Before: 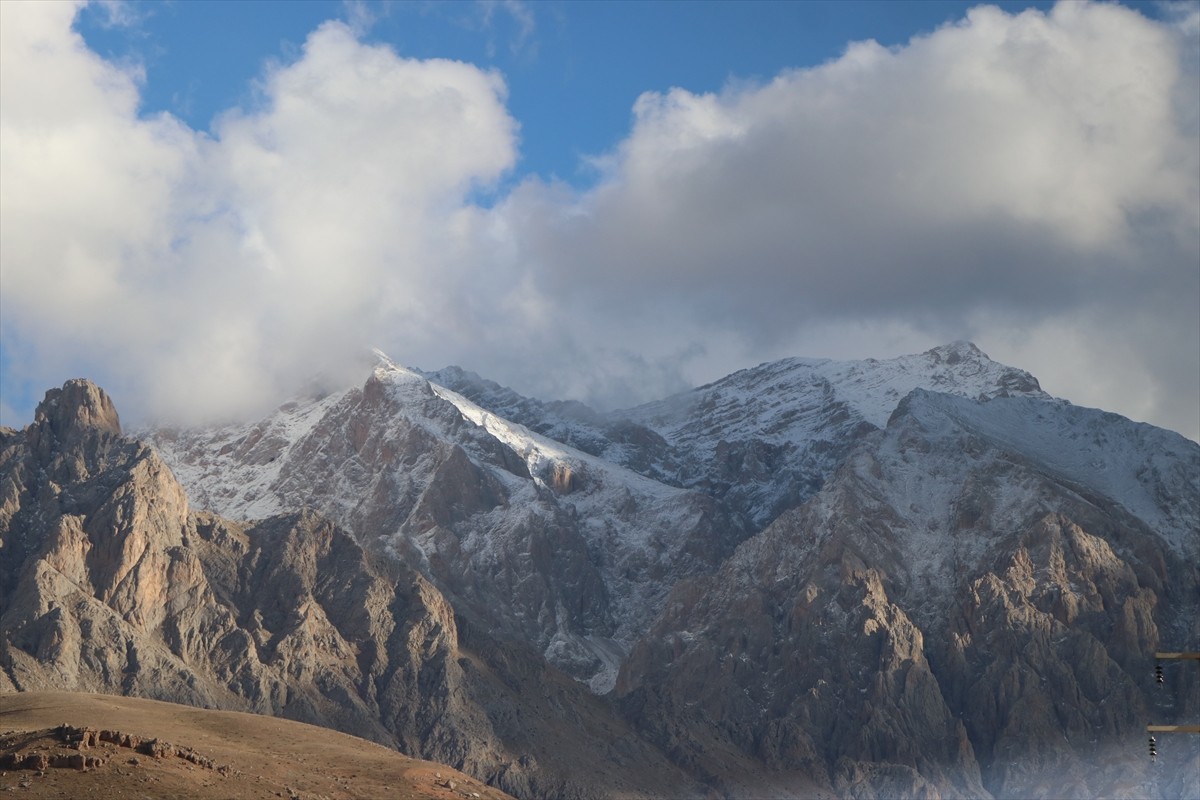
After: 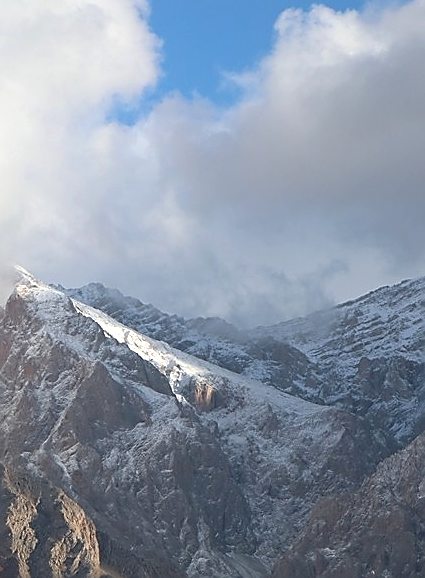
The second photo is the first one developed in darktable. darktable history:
crop and rotate: left 29.858%, top 10.386%, right 34.66%, bottom 17.286%
tone equalizer: -8 EV -0.395 EV, -7 EV -0.417 EV, -6 EV -0.323 EV, -5 EV -0.258 EV, -3 EV 0.228 EV, -2 EV 0.309 EV, -1 EV 0.404 EV, +0 EV 0.434 EV
color zones: curves: ch2 [(0, 0.5) (0.143, 0.5) (0.286, 0.416) (0.429, 0.5) (0.571, 0.5) (0.714, 0.5) (0.857, 0.5) (1, 0.5)], mix 101.1%
sharpen: radius 1.42, amount 1.243, threshold 0.771
